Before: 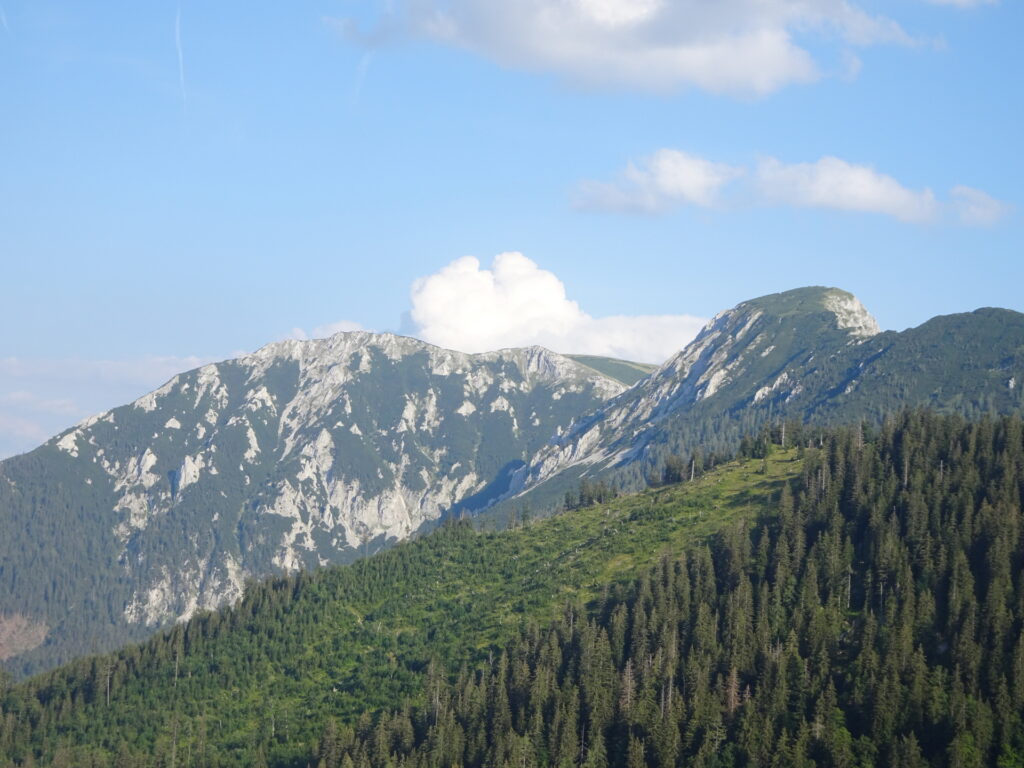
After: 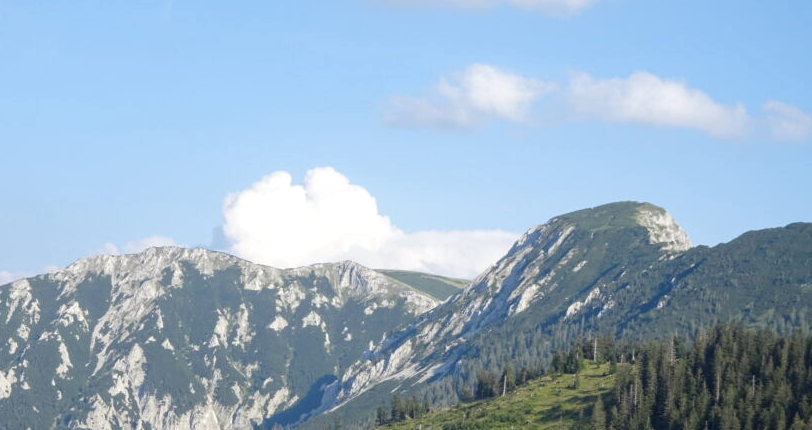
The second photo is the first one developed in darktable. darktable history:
crop: left 18.427%, top 11.092%, right 2.216%, bottom 32.899%
local contrast: on, module defaults
